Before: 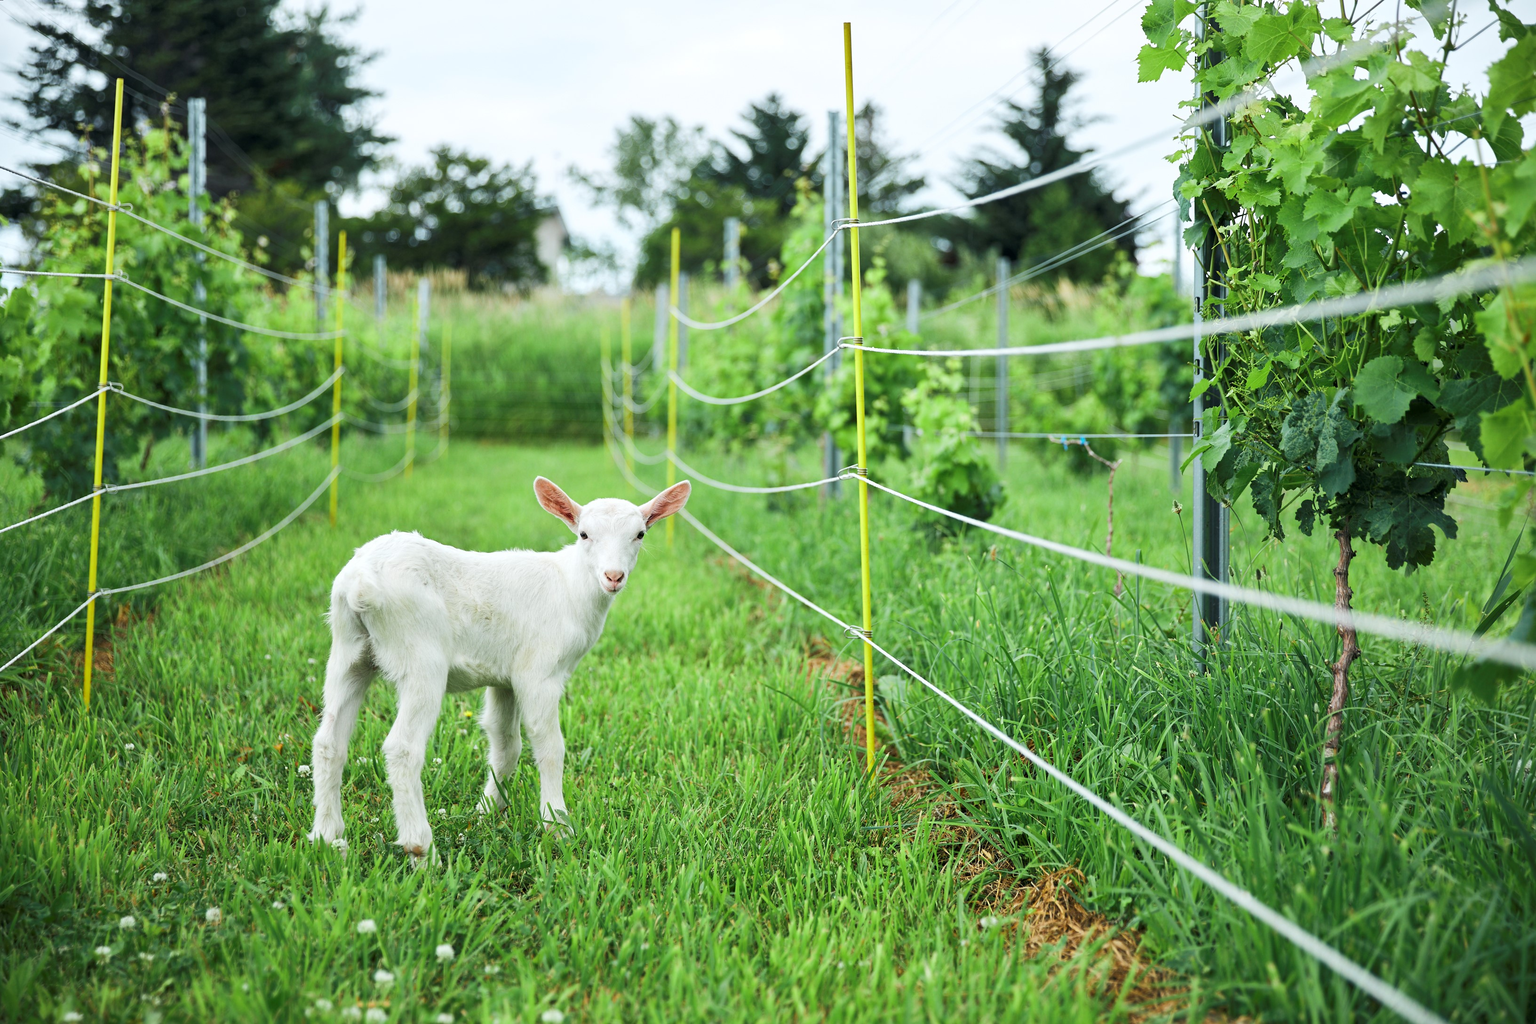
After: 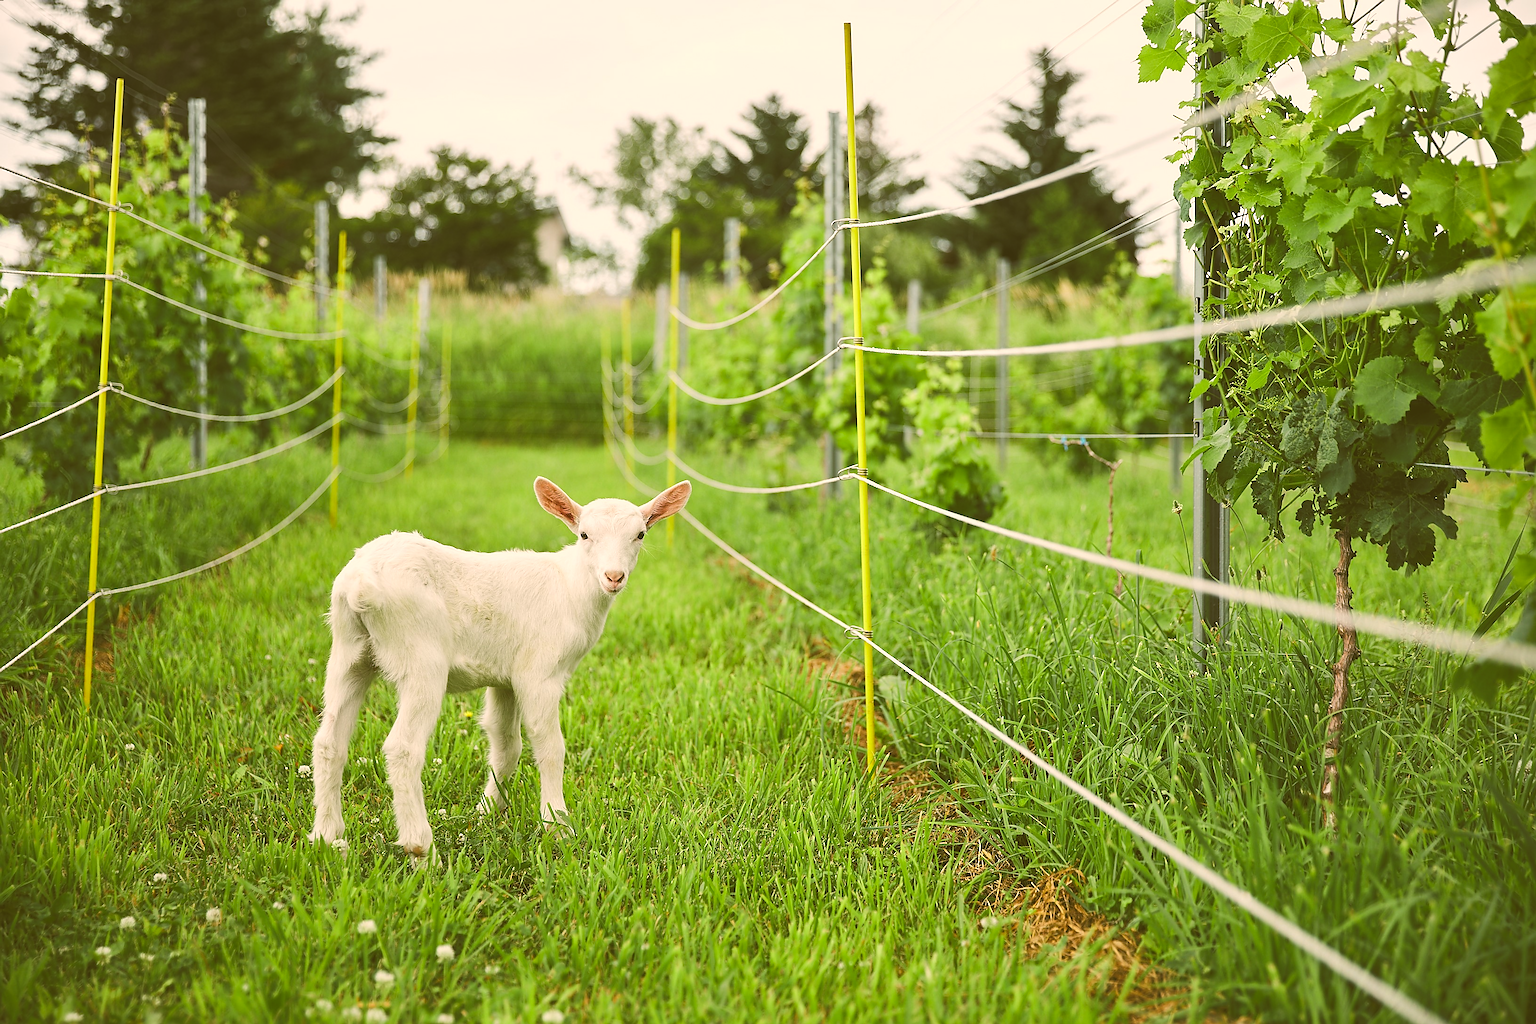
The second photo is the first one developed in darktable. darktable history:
sharpen: radius 1.4, amount 1.25, threshold 0.7
color correction: highlights a* 8.98, highlights b* 15.09, shadows a* -0.49, shadows b* 26.52
exposure: black level correction -0.03, compensate highlight preservation false
